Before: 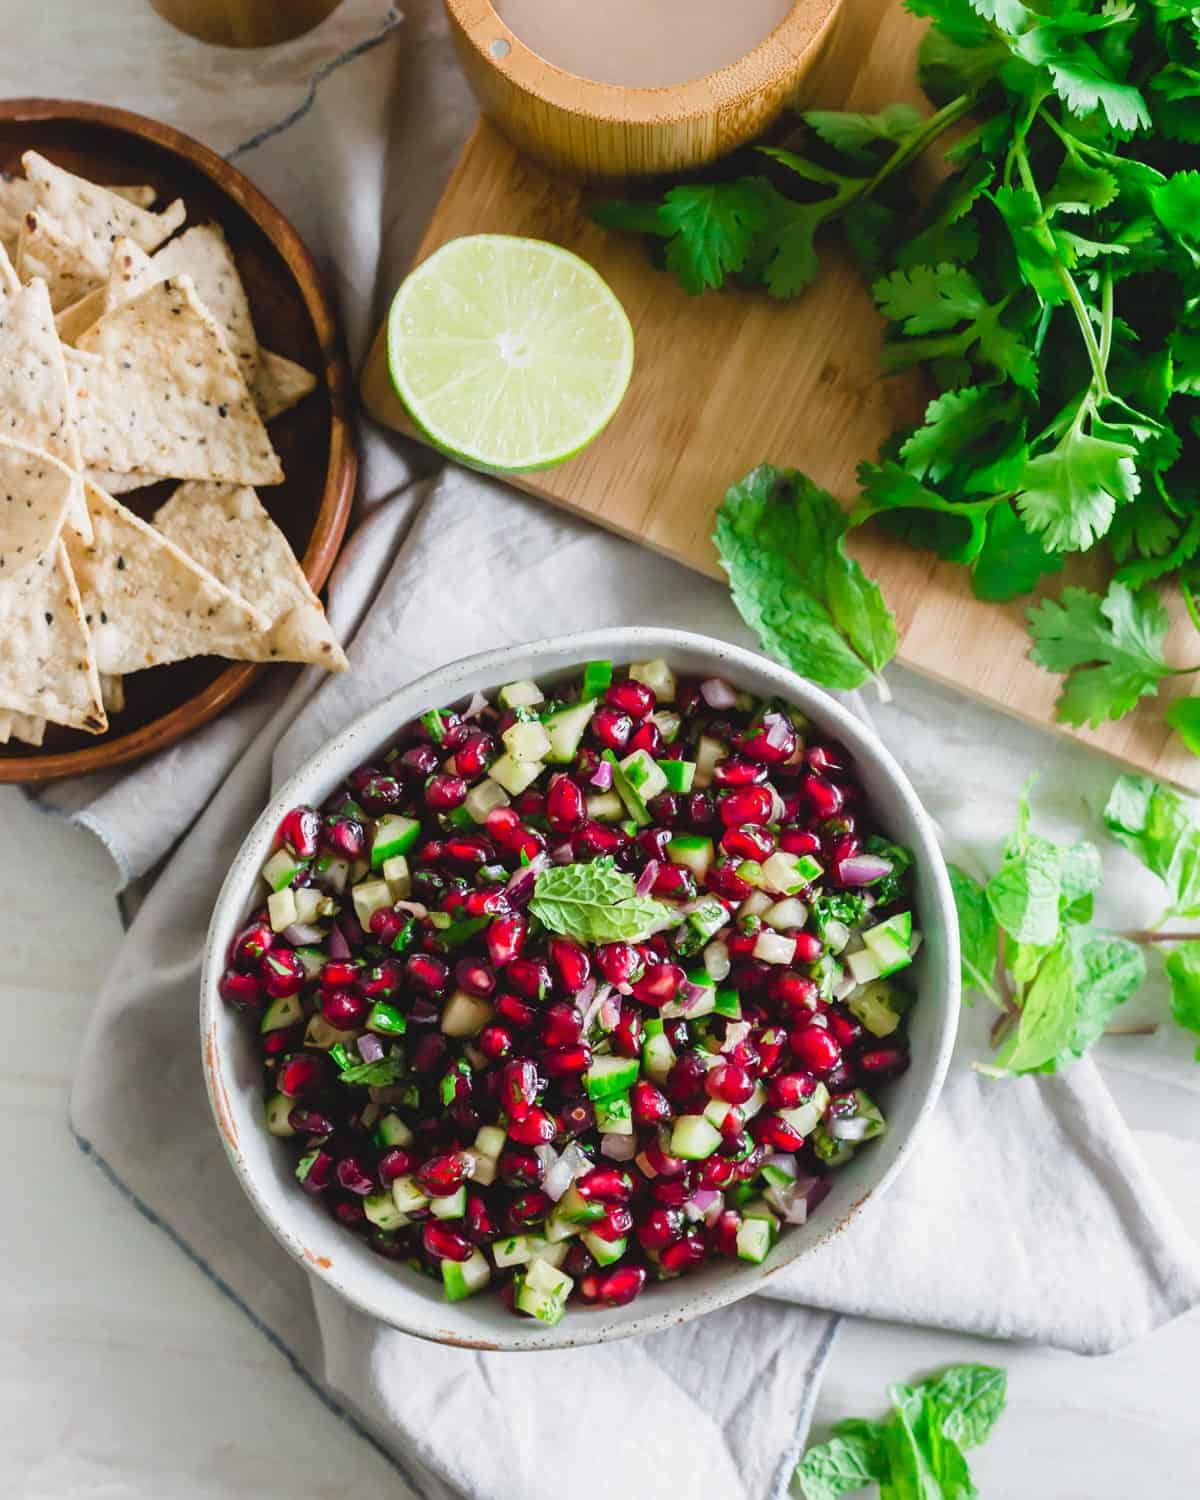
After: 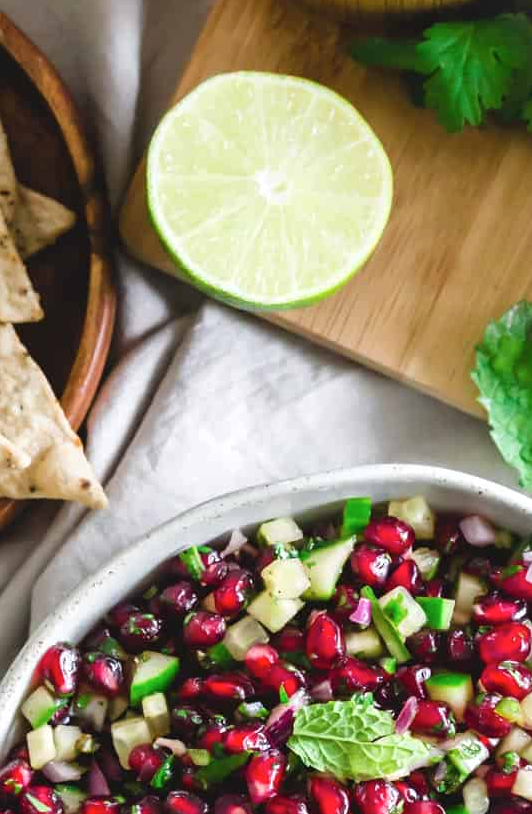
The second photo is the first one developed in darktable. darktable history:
crop: left 20.152%, top 10.904%, right 35.444%, bottom 34.772%
shadows and highlights: radius 45.98, white point adjustment 6.63, compress 79.98%, soften with gaussian
